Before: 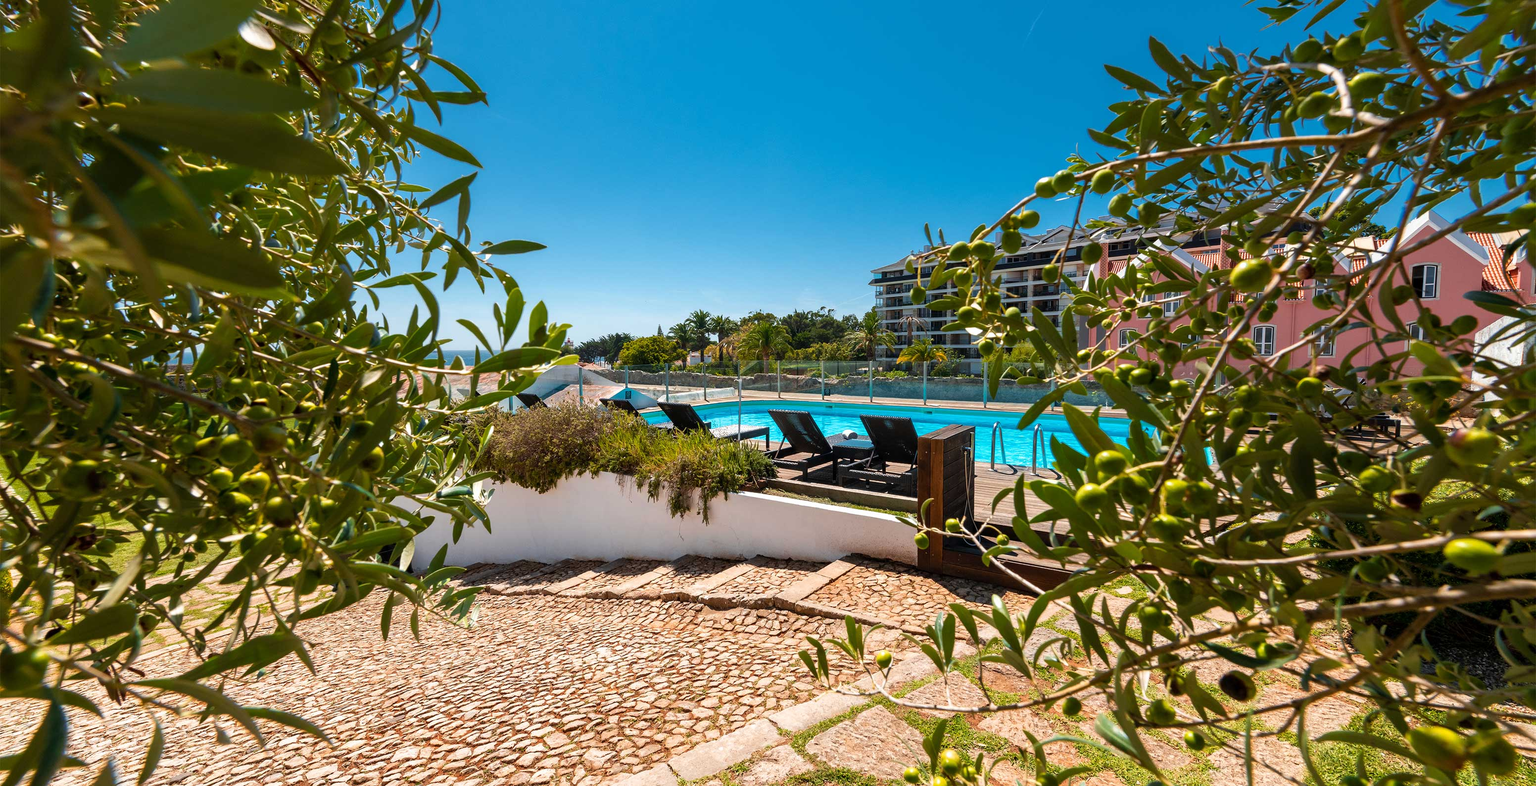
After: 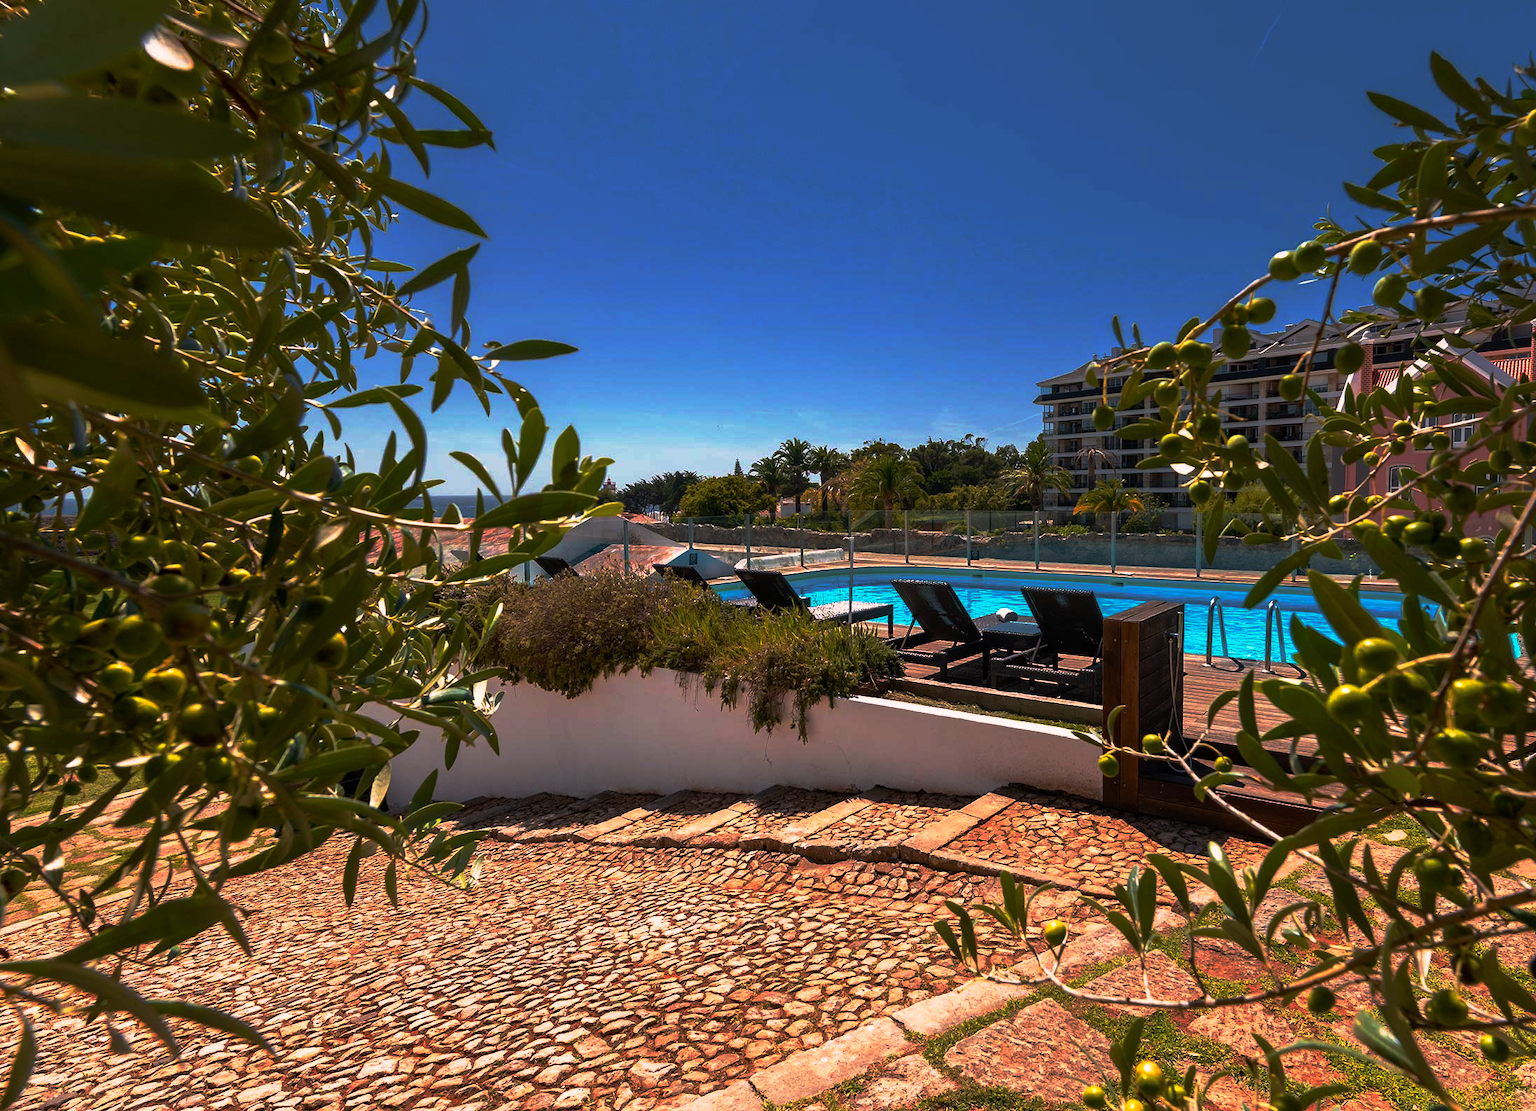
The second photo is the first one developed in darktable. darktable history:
color correction: highlights a* 12.11, highlights b* 5.49
crop and rotate: left 9.033%, right 20.312%
base curve: curves: ch0 [(0, 0) (0.564, 0.291) (0.802, 0.731) (1, 1)], preserve colors none
